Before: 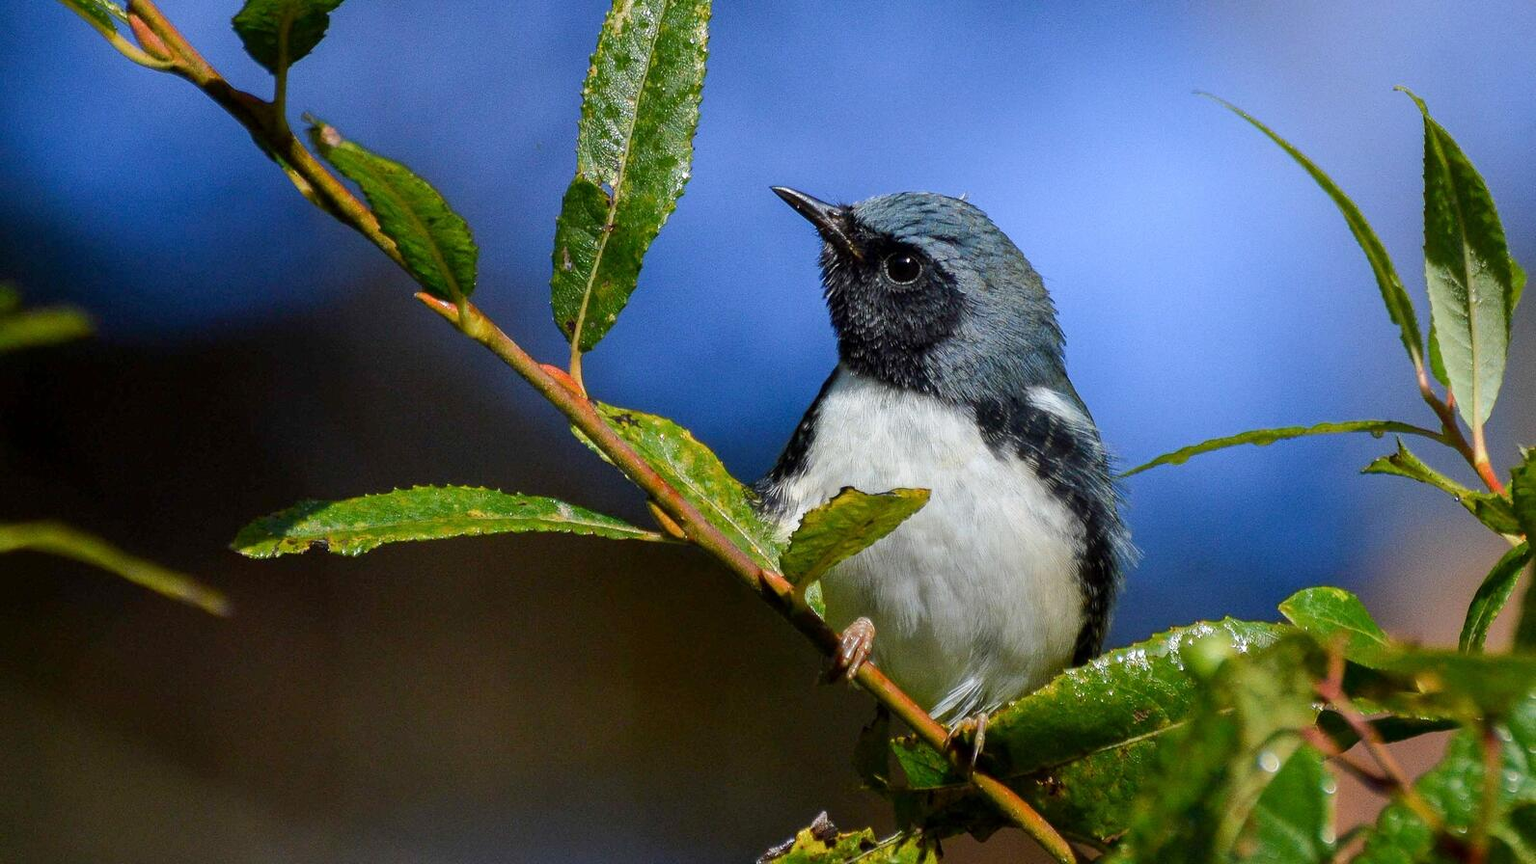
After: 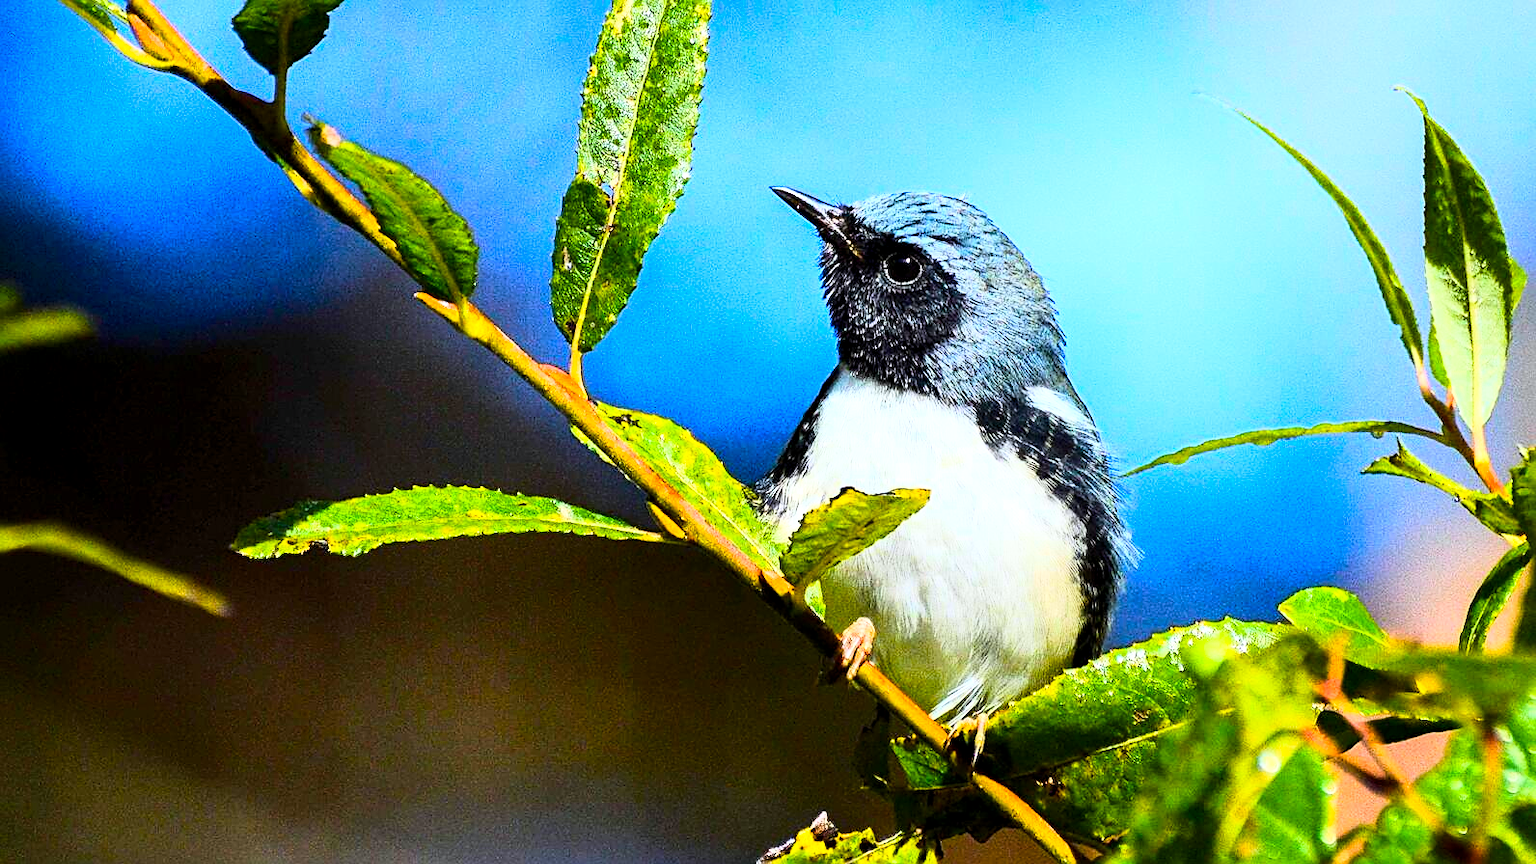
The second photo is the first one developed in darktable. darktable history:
sharpen: amount 0.55
exposure: black level correction 0.001, exposure 0.3 EV, compensate highlight preservation false
white balance: red 0.988, blue 1.017
tone equalizer: -8 EV -0.417 EV, -7 EV -0.389 EV, -6 EV -0.333 EV, -5 EV -0.222 EV, -3 EV 0.222 EV, -2 EV 0.333 EV, -1 EV 0.389 EV, +0 EV 0.417 EV, edges refinement/feathering 500, mask exposure compensation -1.57 EV, preserve details no
levels: levels [0, 0.499, 1]
color balance rgb: perceptual saturation grading › global saturation 30%, global vibrance 20%
base curve: curves: ch0 [(0, 0) (0.018, 0.026) (0.143, 0.37) (0.33, 0.731) (0.458, 0.853) (0.735, 0.965) (0.905, 0.986) (1, 1)]
